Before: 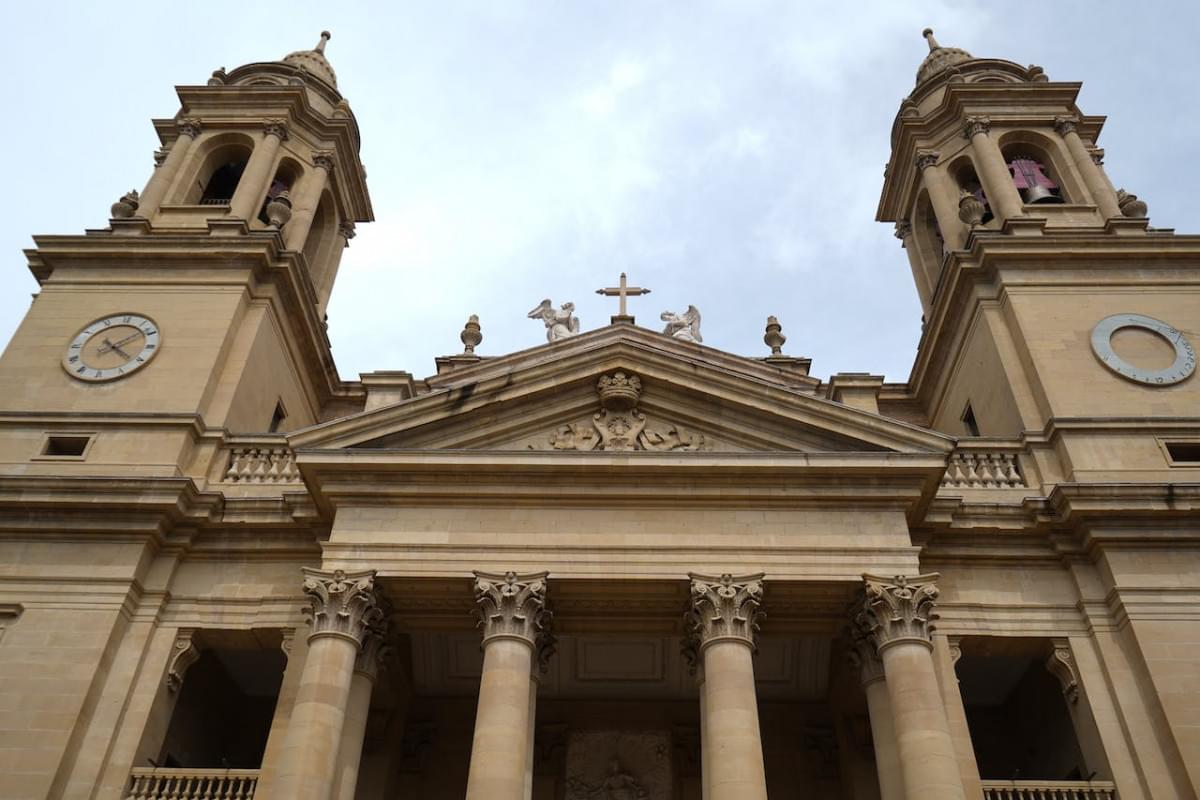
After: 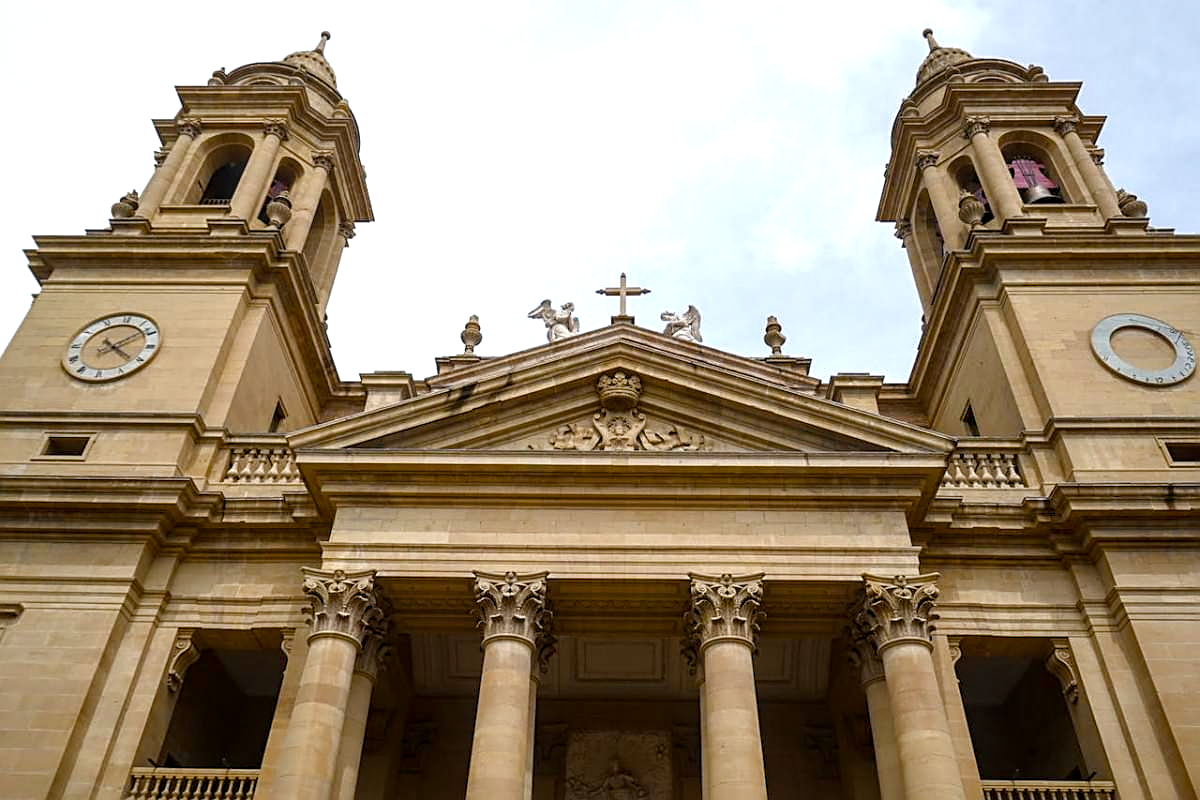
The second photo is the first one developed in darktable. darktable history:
sharpen: on, module defaults
local contrast: detail 130%
color balance rgb: linear chroma grading › shadows 31.561%, linear chroma grading › global chroma -2.013%, linear chroma grading › mid-tones 3.922%, perceptual saturation grading › global saturation 0.782%, perceptual saturation grading › highlights -19.994%, perceptual saturation grading › shadows 19.299%, perceptual brilliance grading › global brilliance 11.423%, global vibrance 20%
